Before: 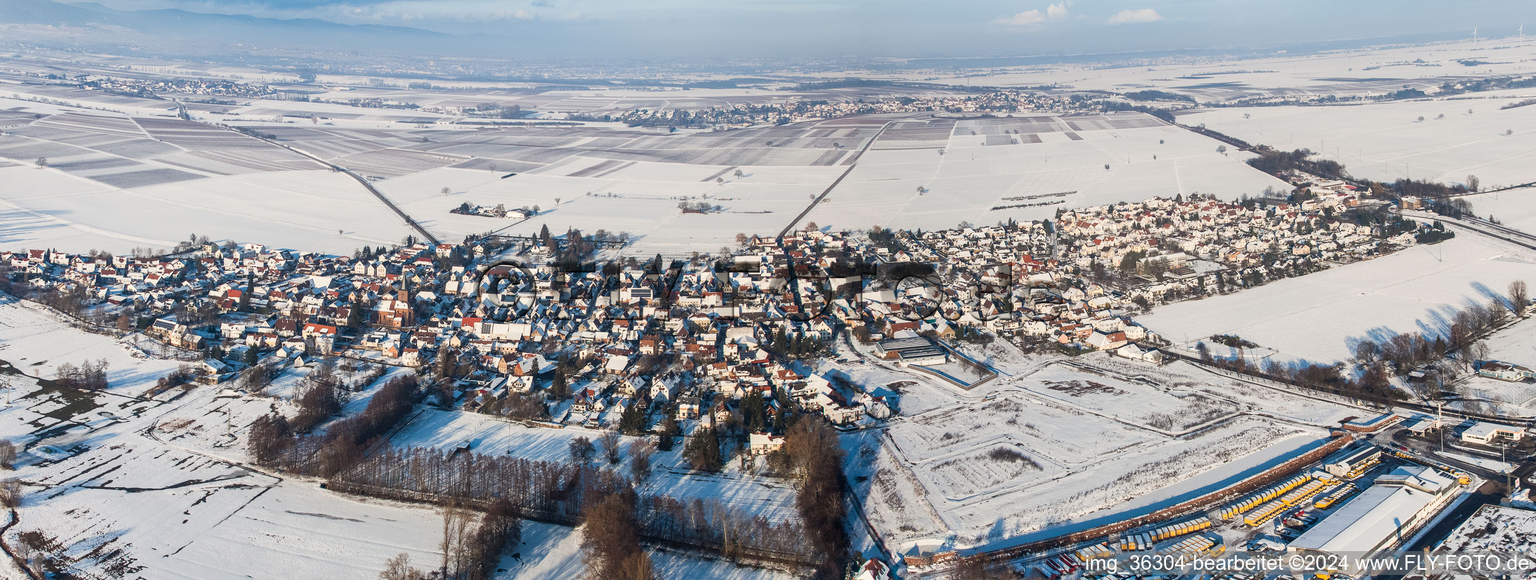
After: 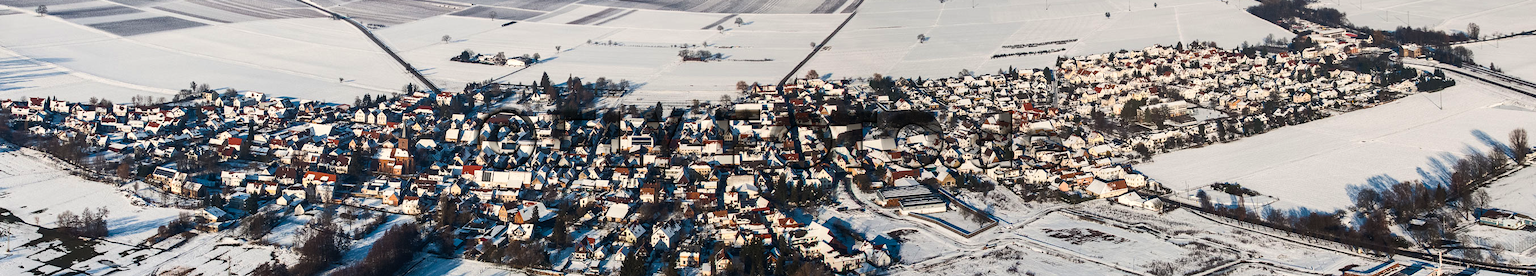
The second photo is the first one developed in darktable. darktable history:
crop and rotate: top 26.302%, bottom 25.952%
shadows and highlights: shadows 33.94, highlights -35.08, soften with gaussian
color balance rgb: perceptual saturation grading › global saturation 30.294%, perceptual brilliance grading › highlights 4.235%, perceptual brilliance grading › mid-tones -18.879%, perceptual brilliance grading › shadows -41.475%
